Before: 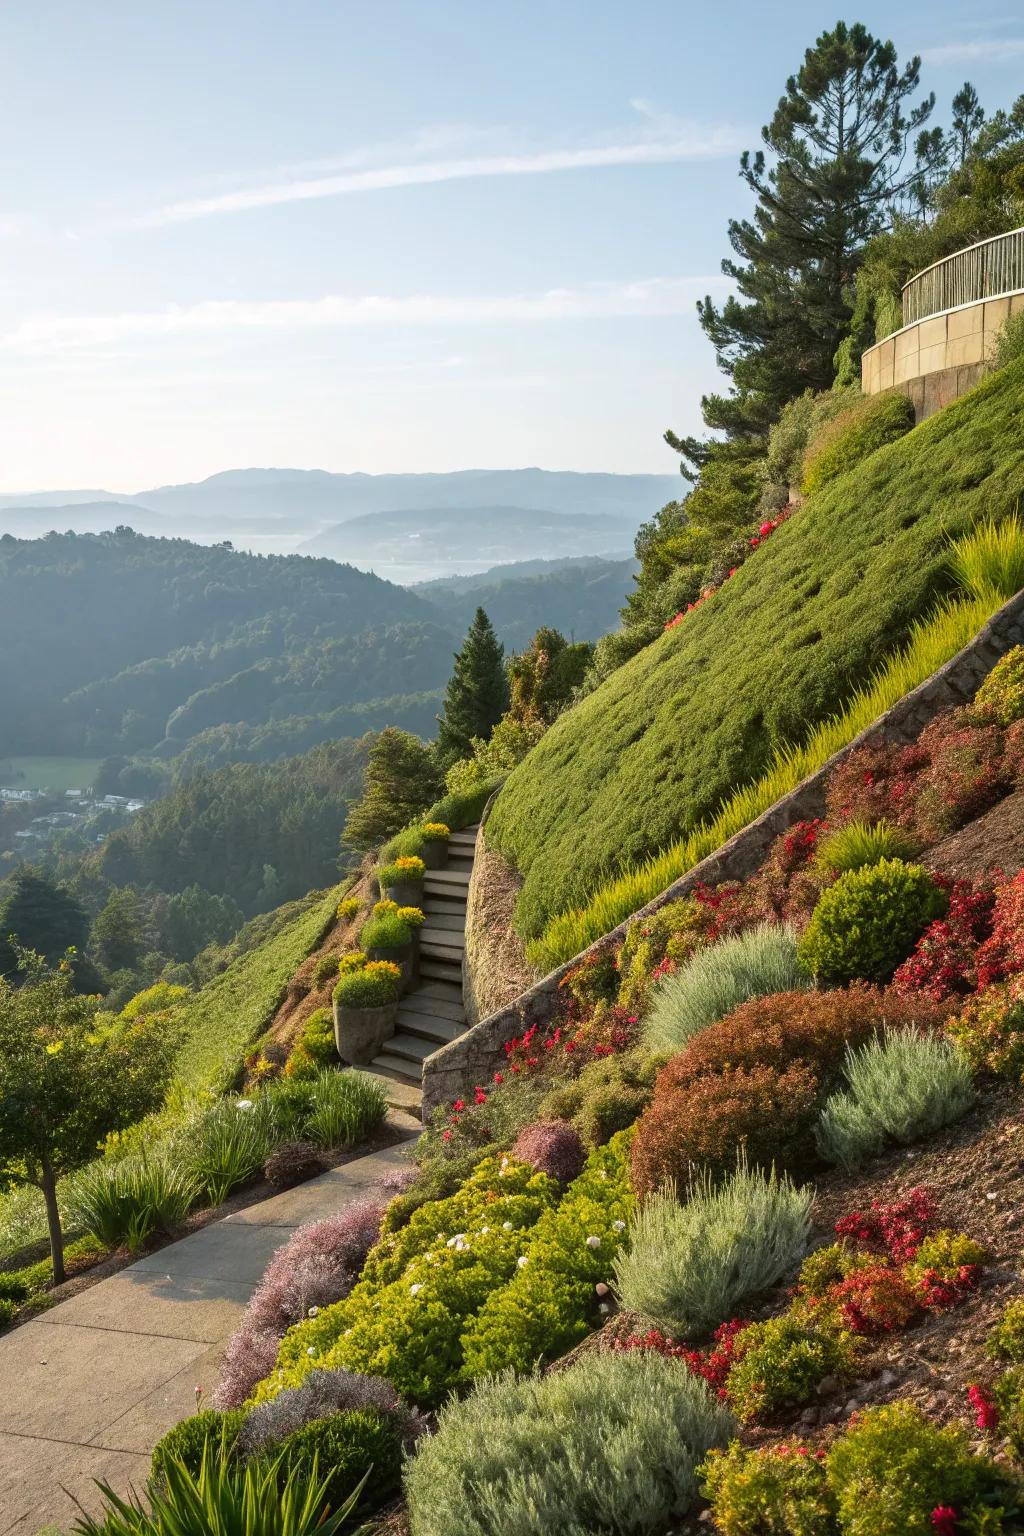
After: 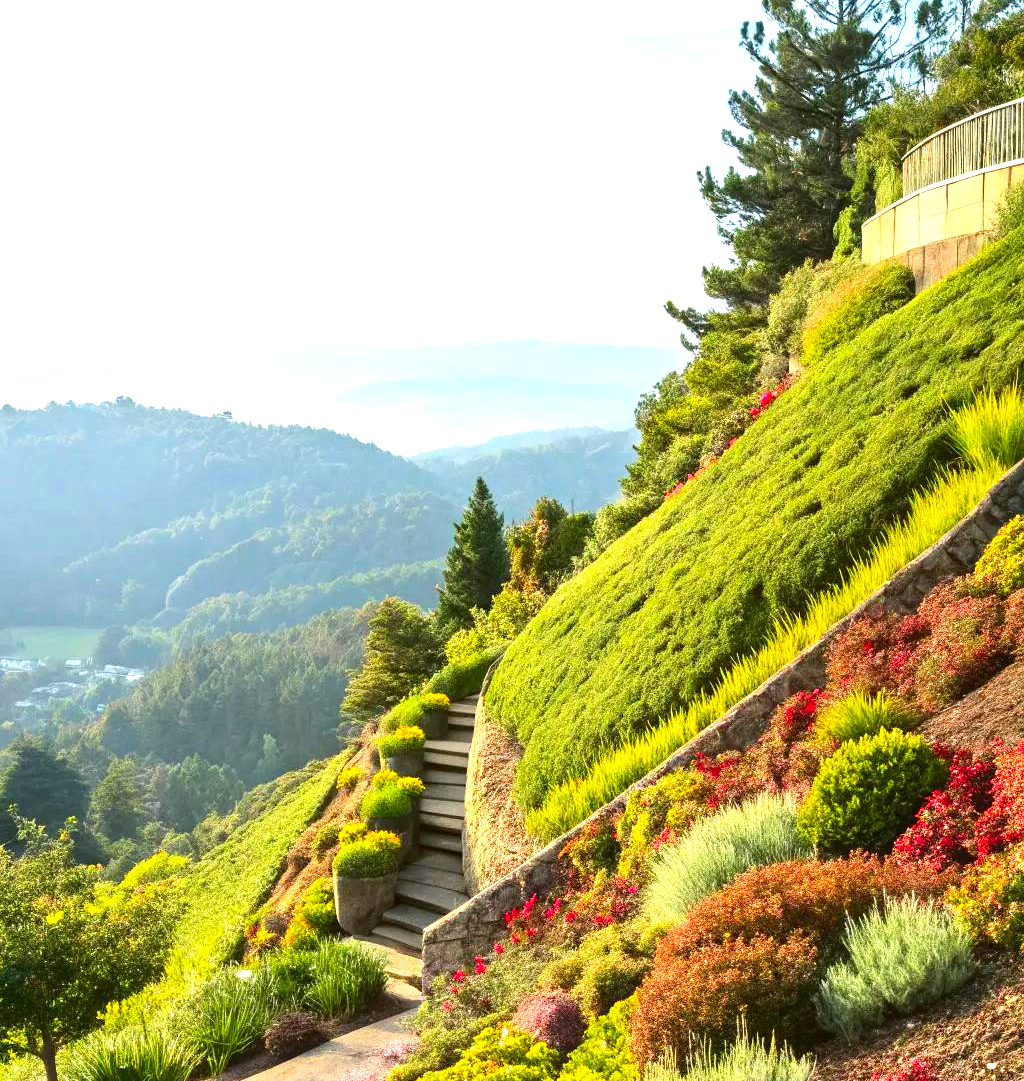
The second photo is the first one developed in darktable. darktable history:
crop and rotate: top 8.51%, bottom 21.104%
contrast brightness saturation: contrast 0.155, saturation 0.313
exposure: black level correction 0, exposure 1.2 EV, compensate exposure bias true, compensate highlight preservation false
